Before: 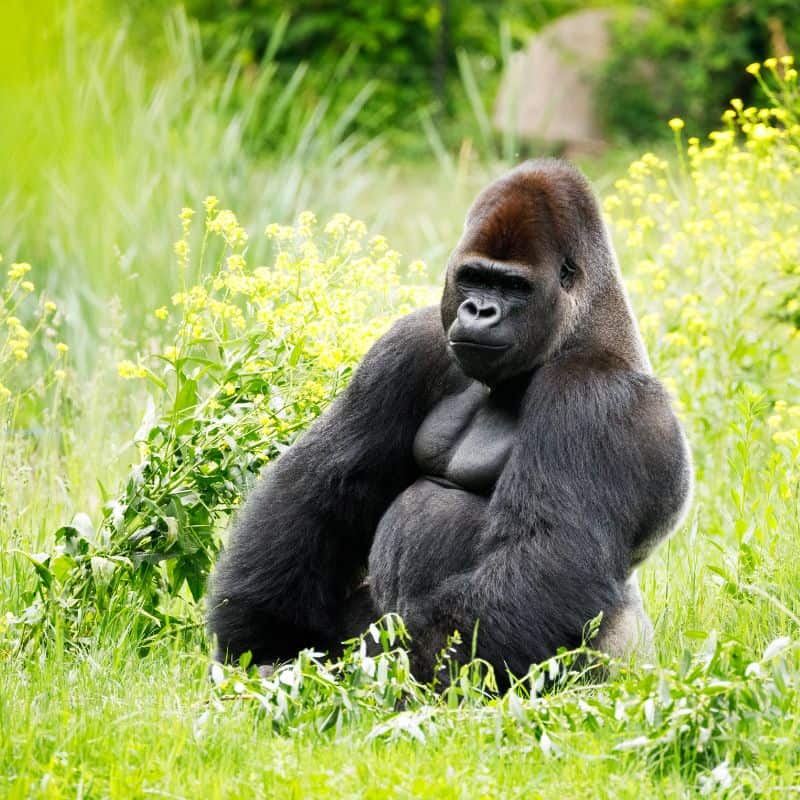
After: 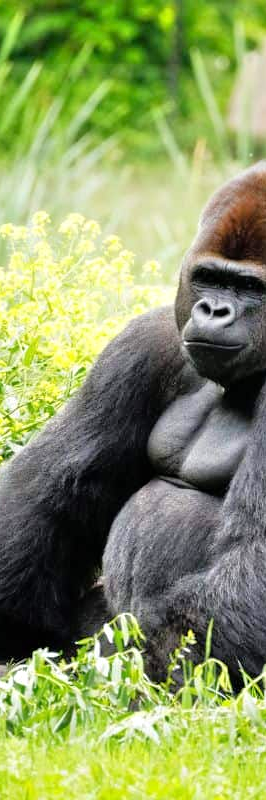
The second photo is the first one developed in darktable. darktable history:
tone equalizer: -7 EV 0.15 EV, -6 EV 0.6 EV, -5 EV 1.15 EV, -4 EV 1.33 EV, -3 EV 1.15 EV, -2 EV 0.6 EV, -1 EV 0.15 EV, mask exposure compensation -0.5 EV
crop: left 33.36%, right 33.36%
